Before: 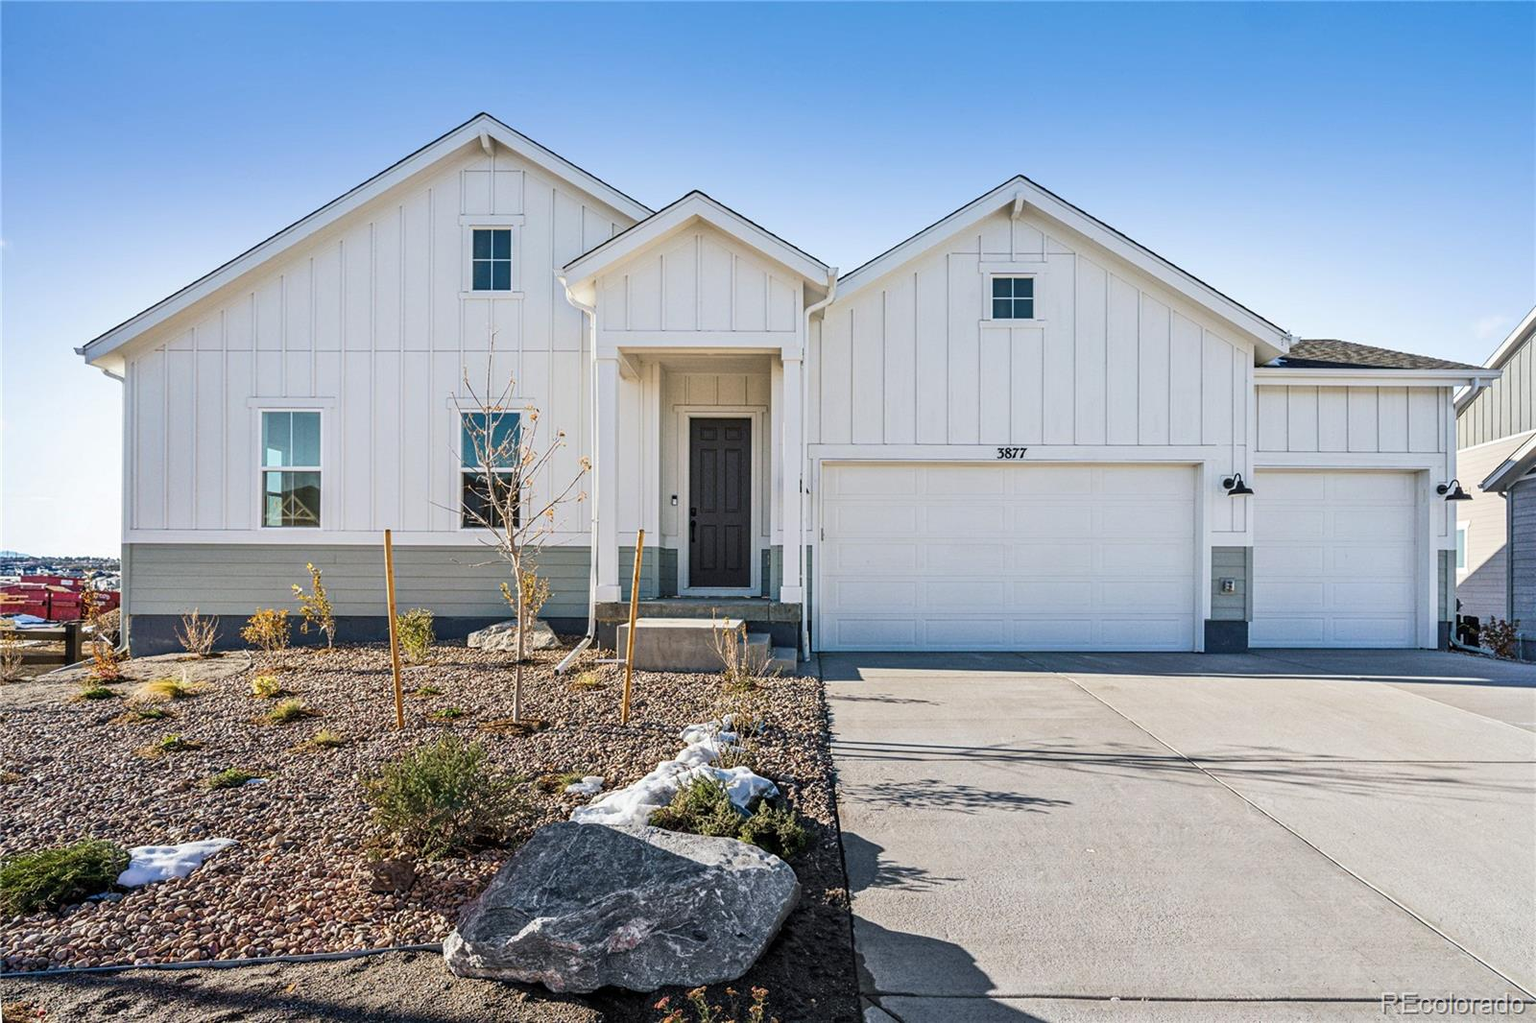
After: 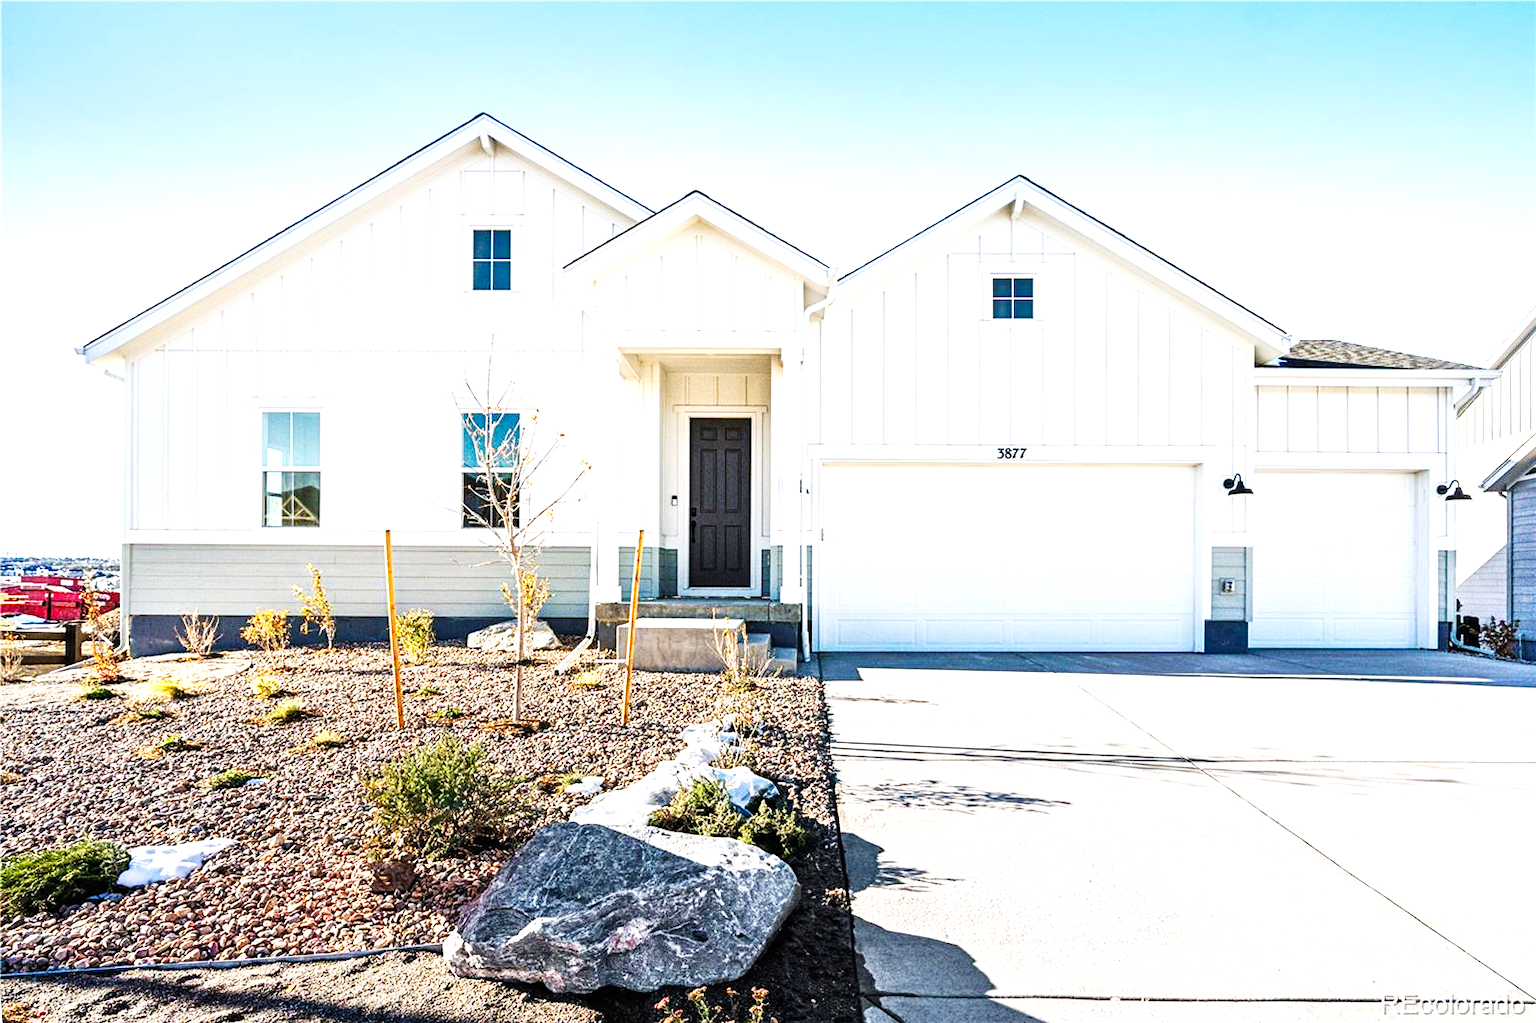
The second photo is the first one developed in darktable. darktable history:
base curve: curves: ch0 [(0, 0) (0.007, 0.004) (0.027, 0.03) (0.046, 0.07) (0.207, 0.54) (0.442, 0.872) (0.673, 0.972) (1, 1)], preserve colors none
levels: levels [0, 0.474, 0.947]
